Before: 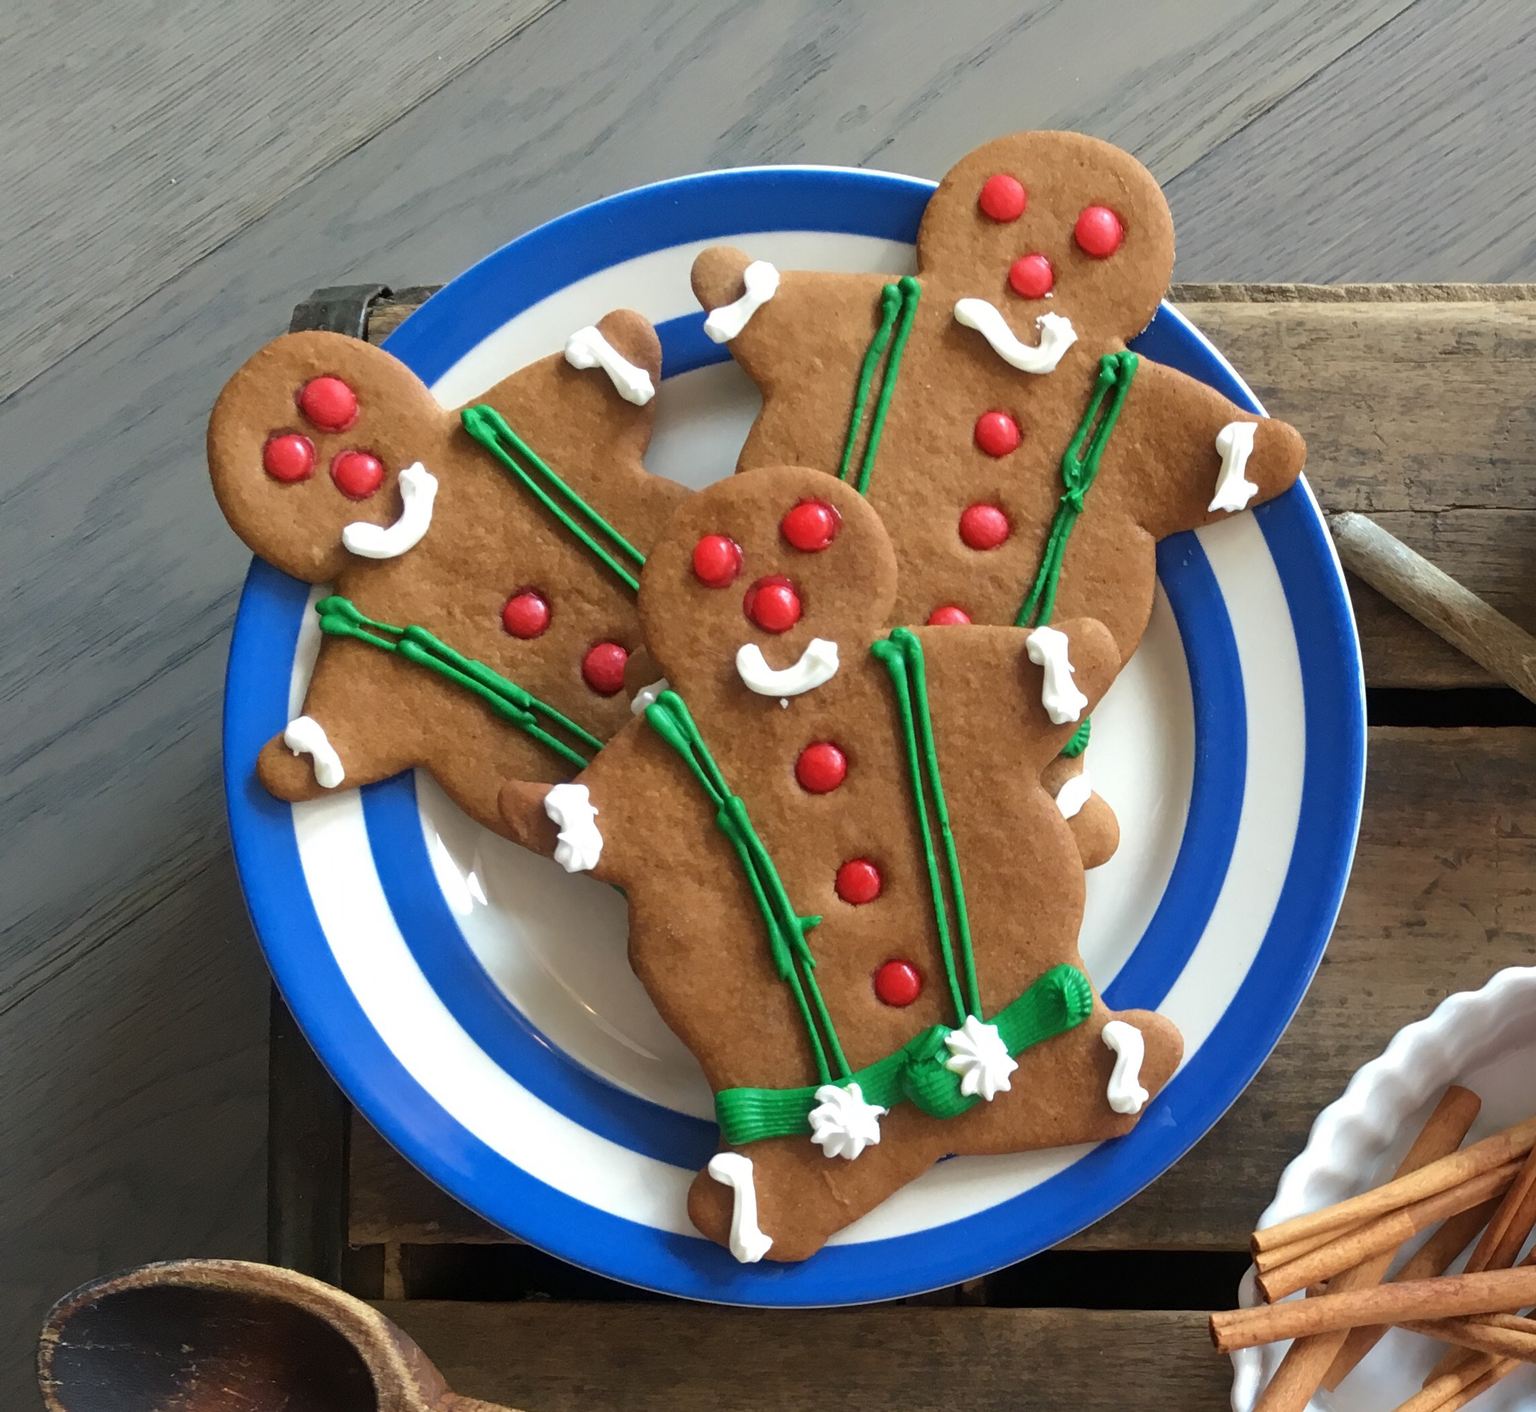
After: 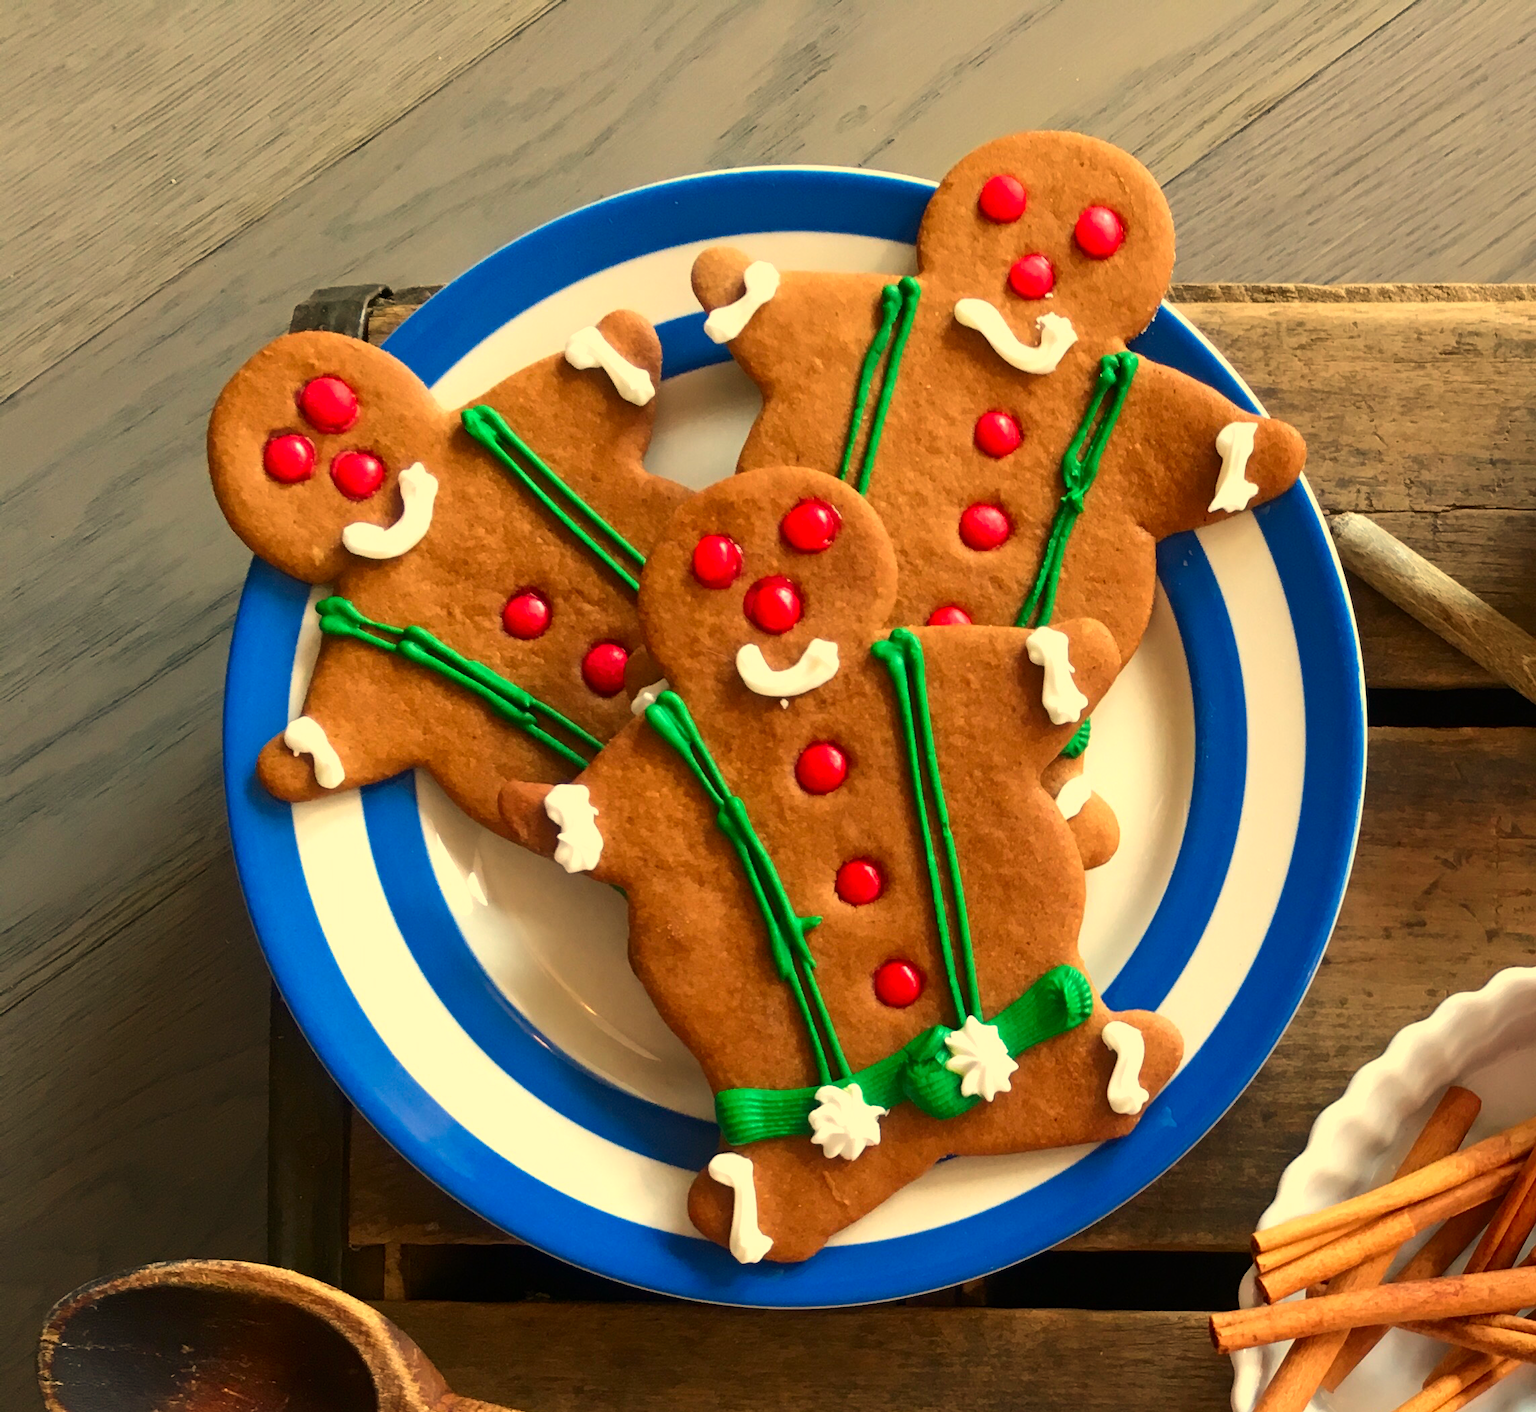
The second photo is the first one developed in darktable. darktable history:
contrast brightness saturation: contrast 0.16, saturation 0.32
white balance: red 1.138, green 0.996, blue 0.812
